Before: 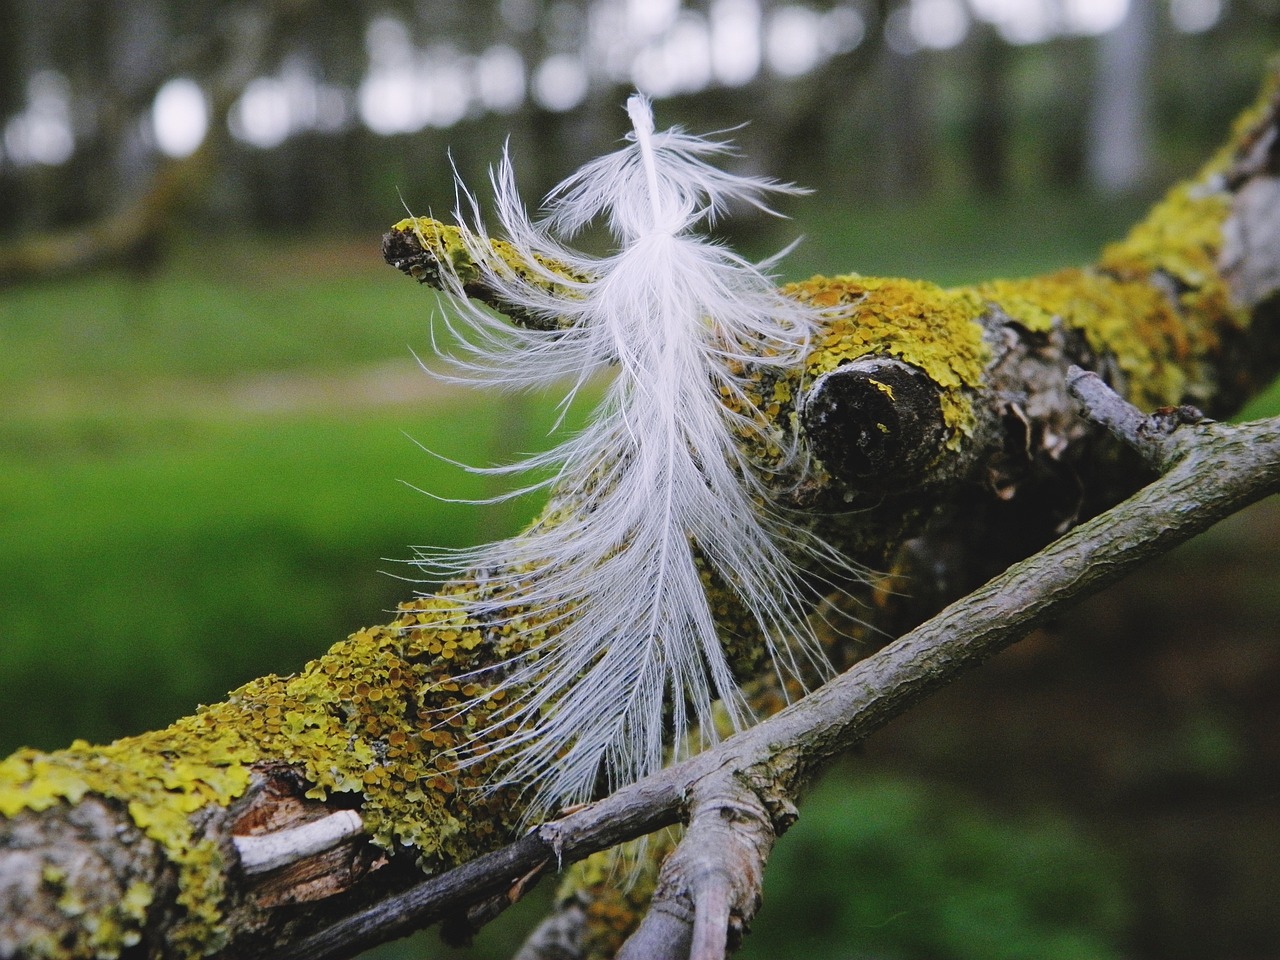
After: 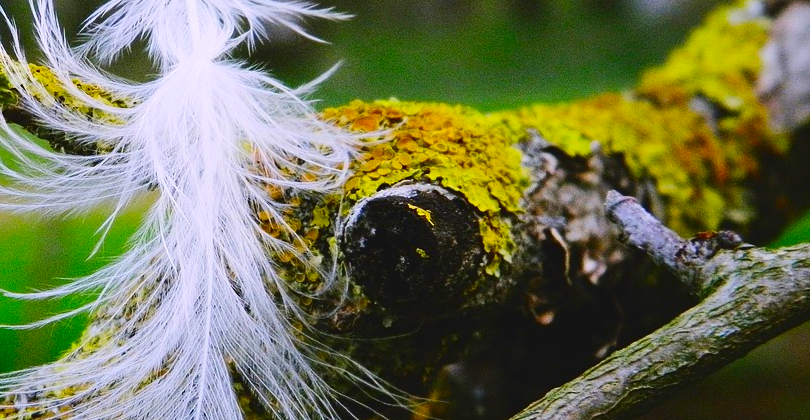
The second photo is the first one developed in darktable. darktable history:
crop: left 36.064%, top 18.317%, right 0.651%, bottom 37.87%
contrast brightness saturation: contrast 0.257, brightness 0.012, saturation 0.851
color balance rgb: global offset › luminance 0.26%, linear chroma grading › global chroma 5.358%, perceptual saturation grading › global saturation 0.209%, global vibrance -16.407%, contrast -6.233%
